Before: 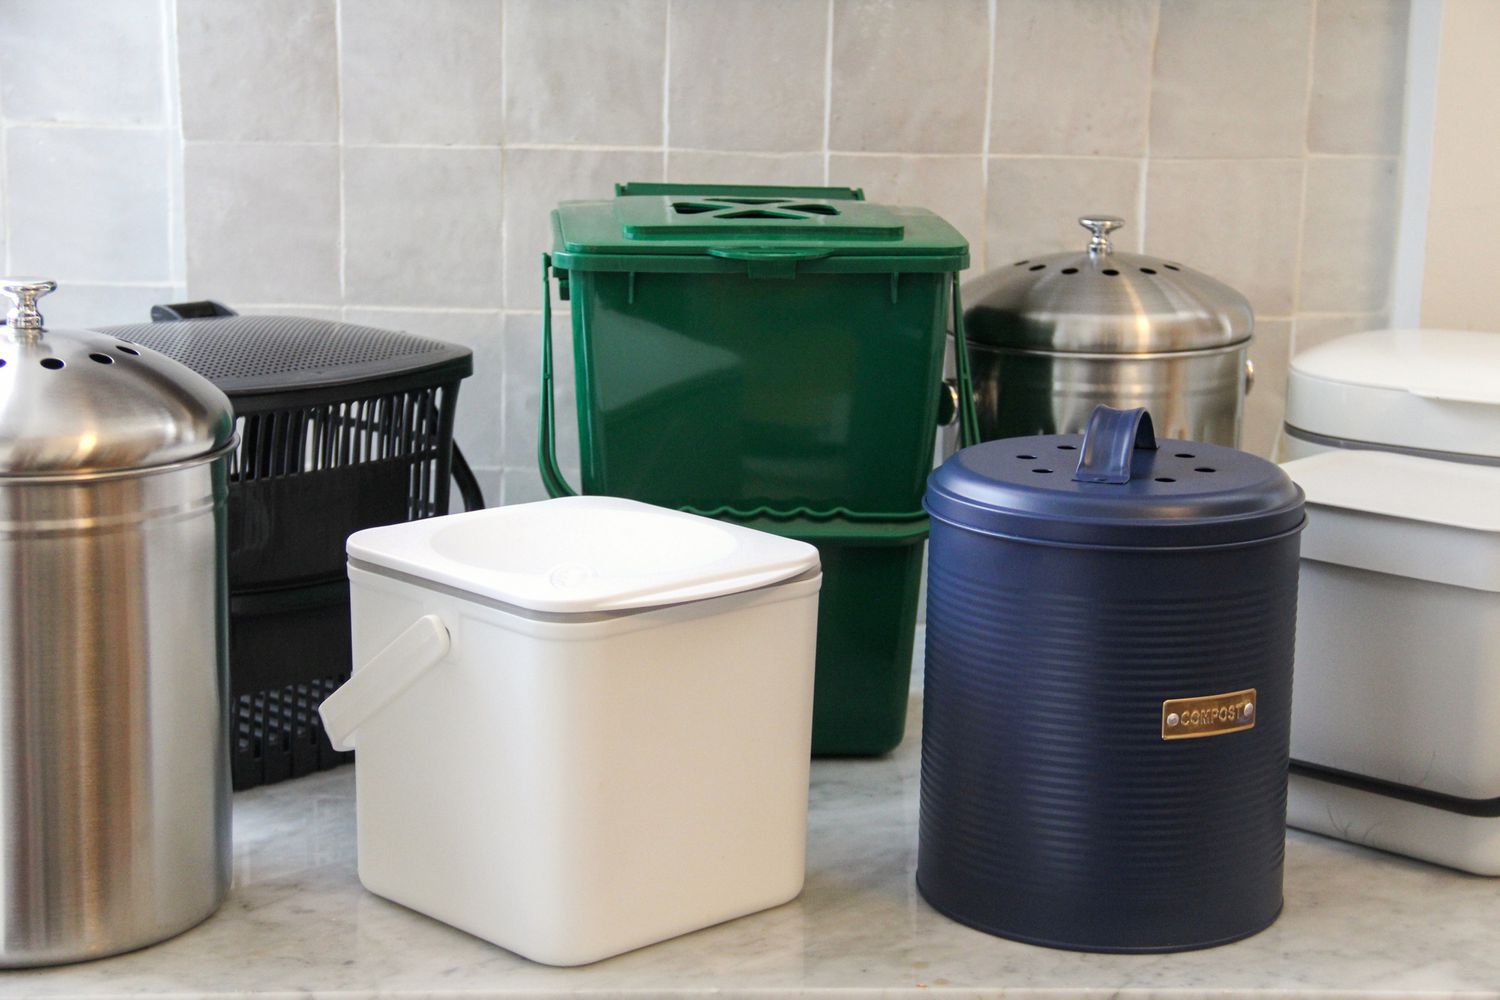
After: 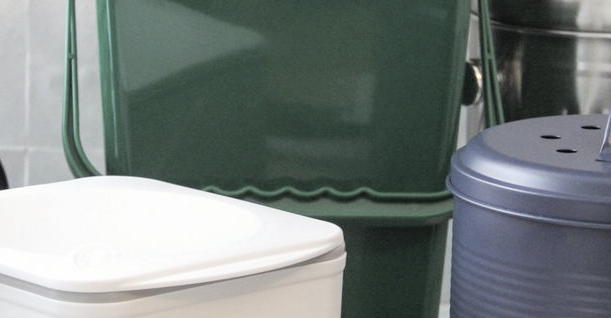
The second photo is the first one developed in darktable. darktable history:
crop: left 31.741%, top 32.045%, right 27.479%, bottom 36.076%
contrast brightness saturation: brightness 0.18, saturation -0.509
